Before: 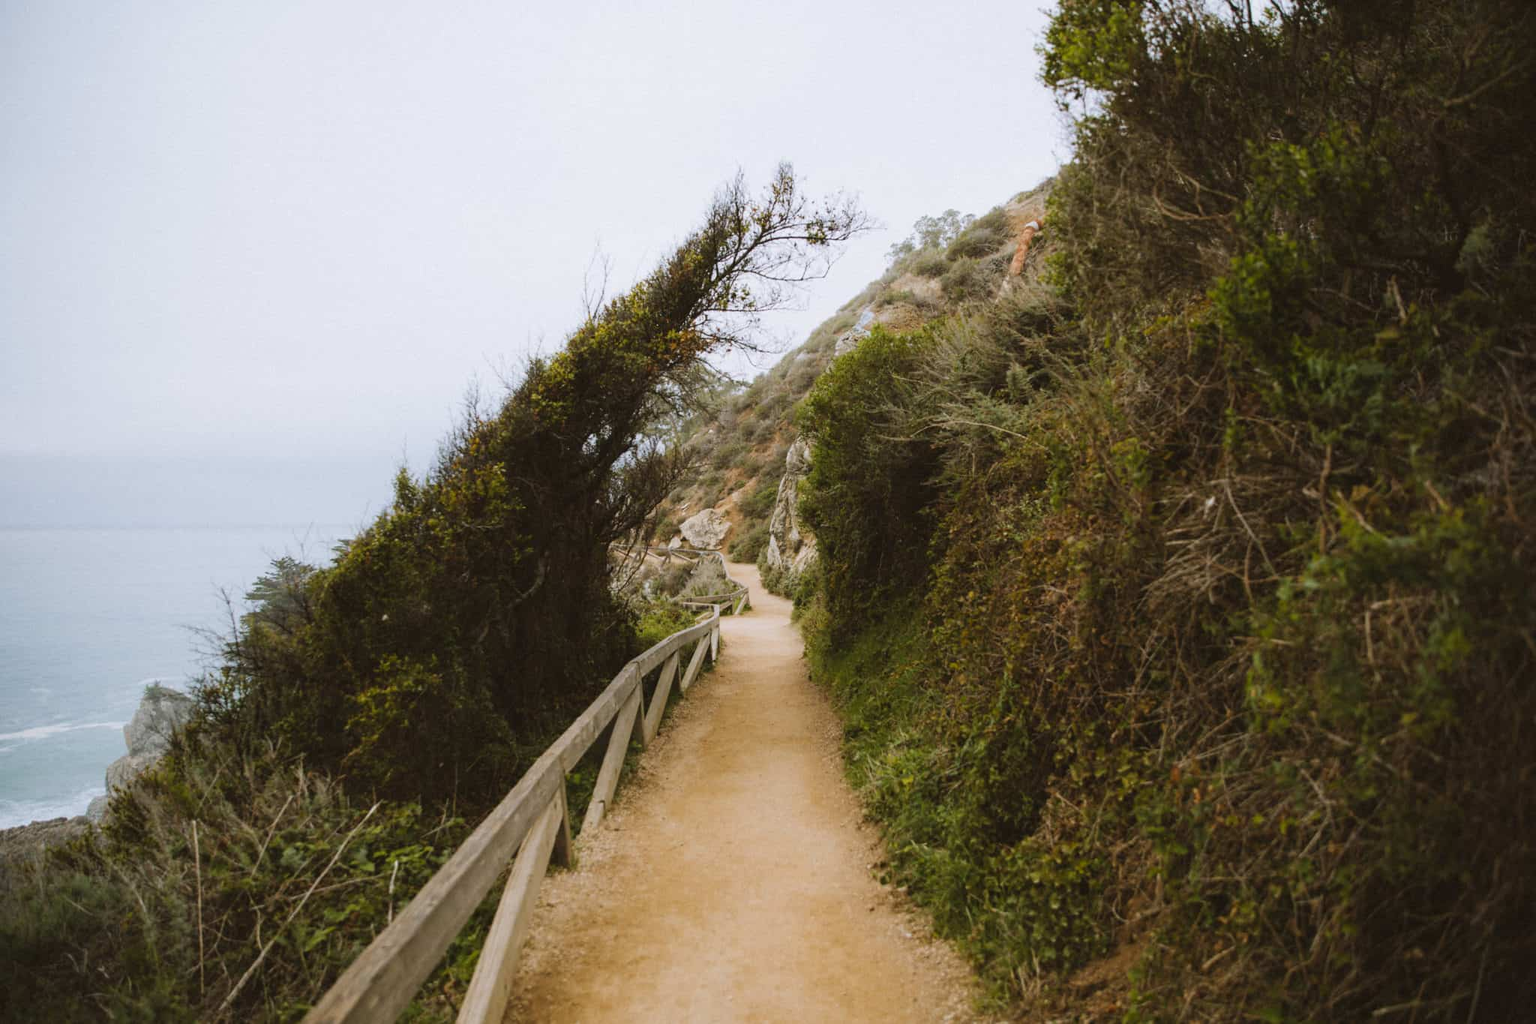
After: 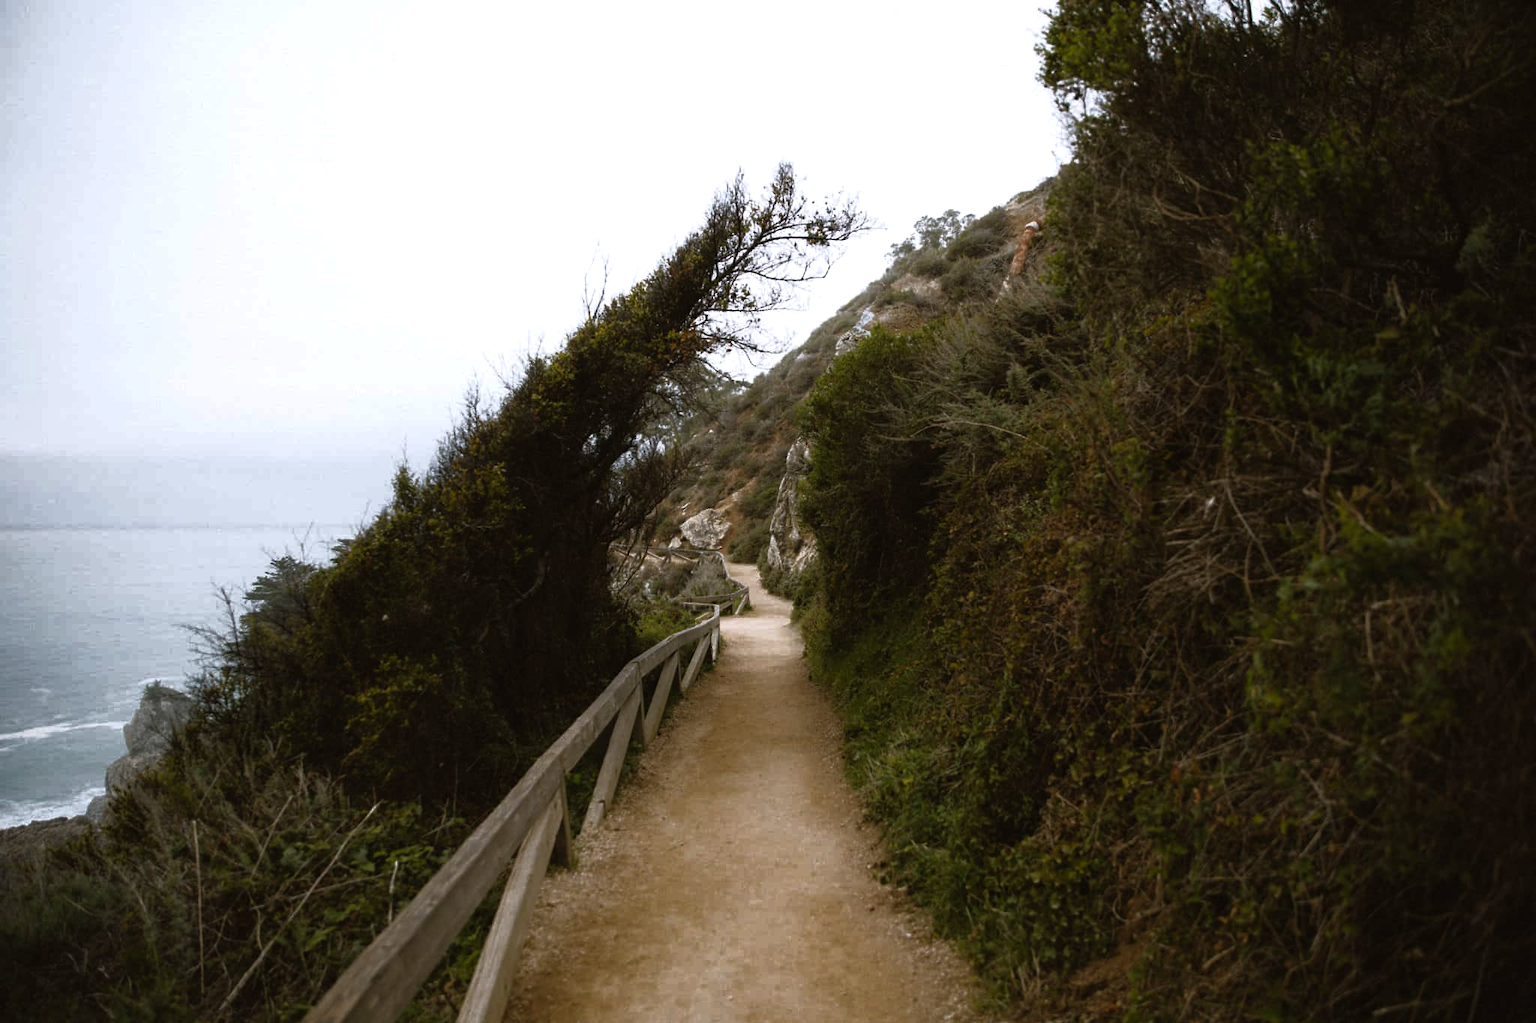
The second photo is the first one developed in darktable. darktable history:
base curve: curves: ch0 [(0, 0) (0.564, 0.291) (0.802, 0.731) (1, 1)]
tone equalizer: -8 EV -0.417 EV, -7 EV -0.389 EV, -6 EV -0.333 EV, -5 EV -0.222 EV, -3 EV 0.222 EV, -2 EV 0.333 EV, -1 EV 0.389 EV, +0 EV 0.417 EV, edges refinement/feathering 500, mask exposure compensation -1.57 EV, preserve details no
exposure: exposure -0.021 EV, compensate highlight preservation false
